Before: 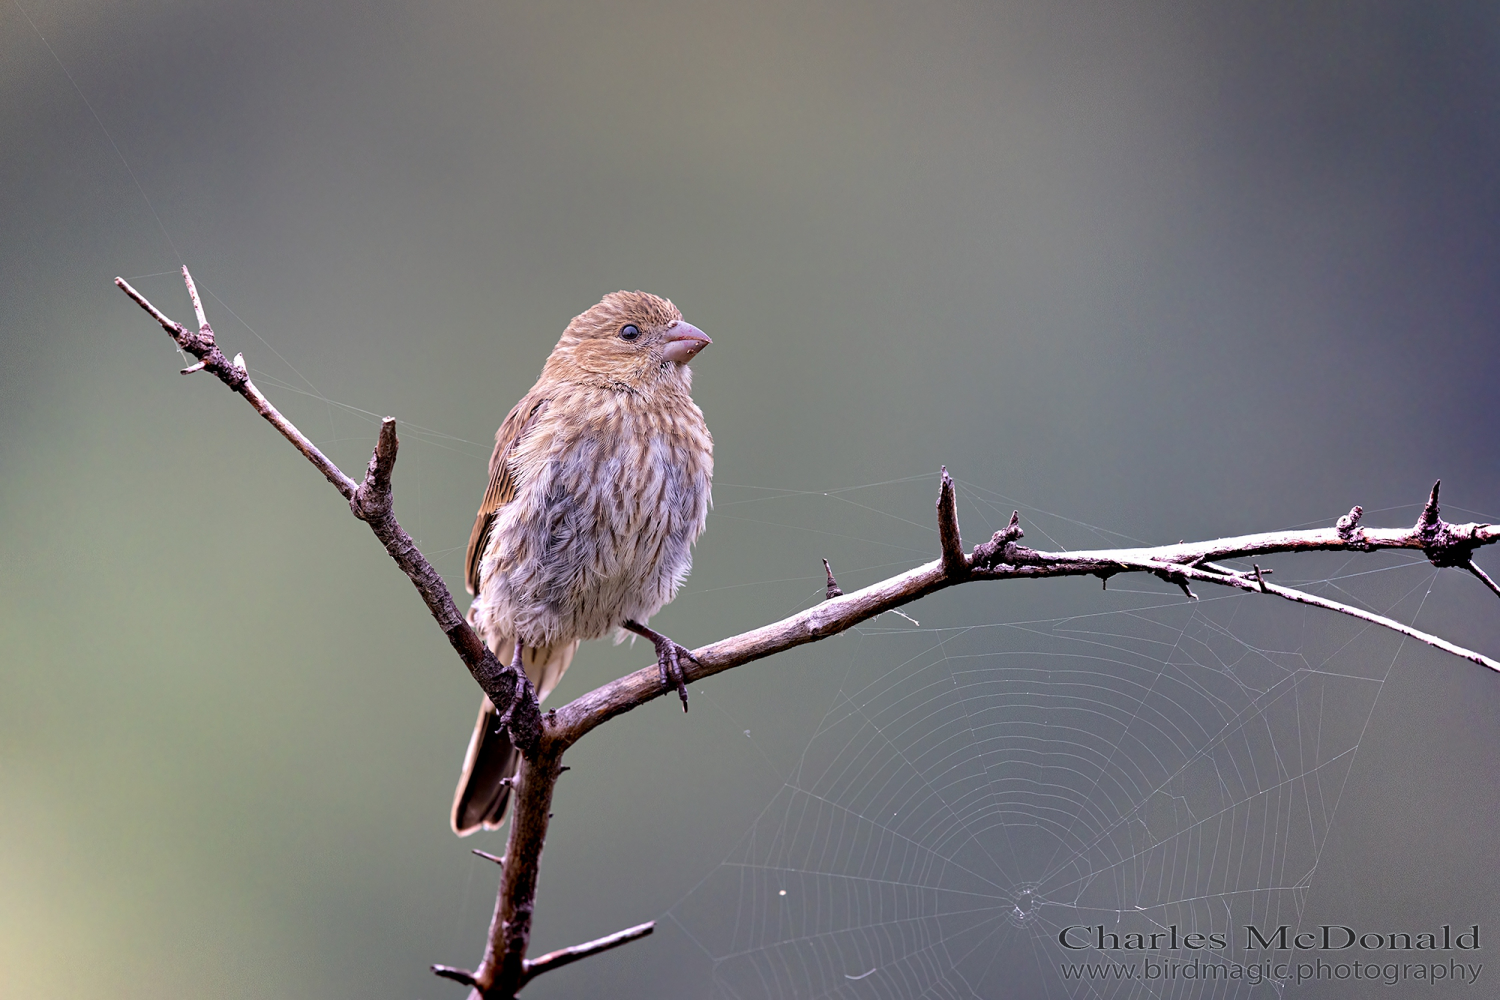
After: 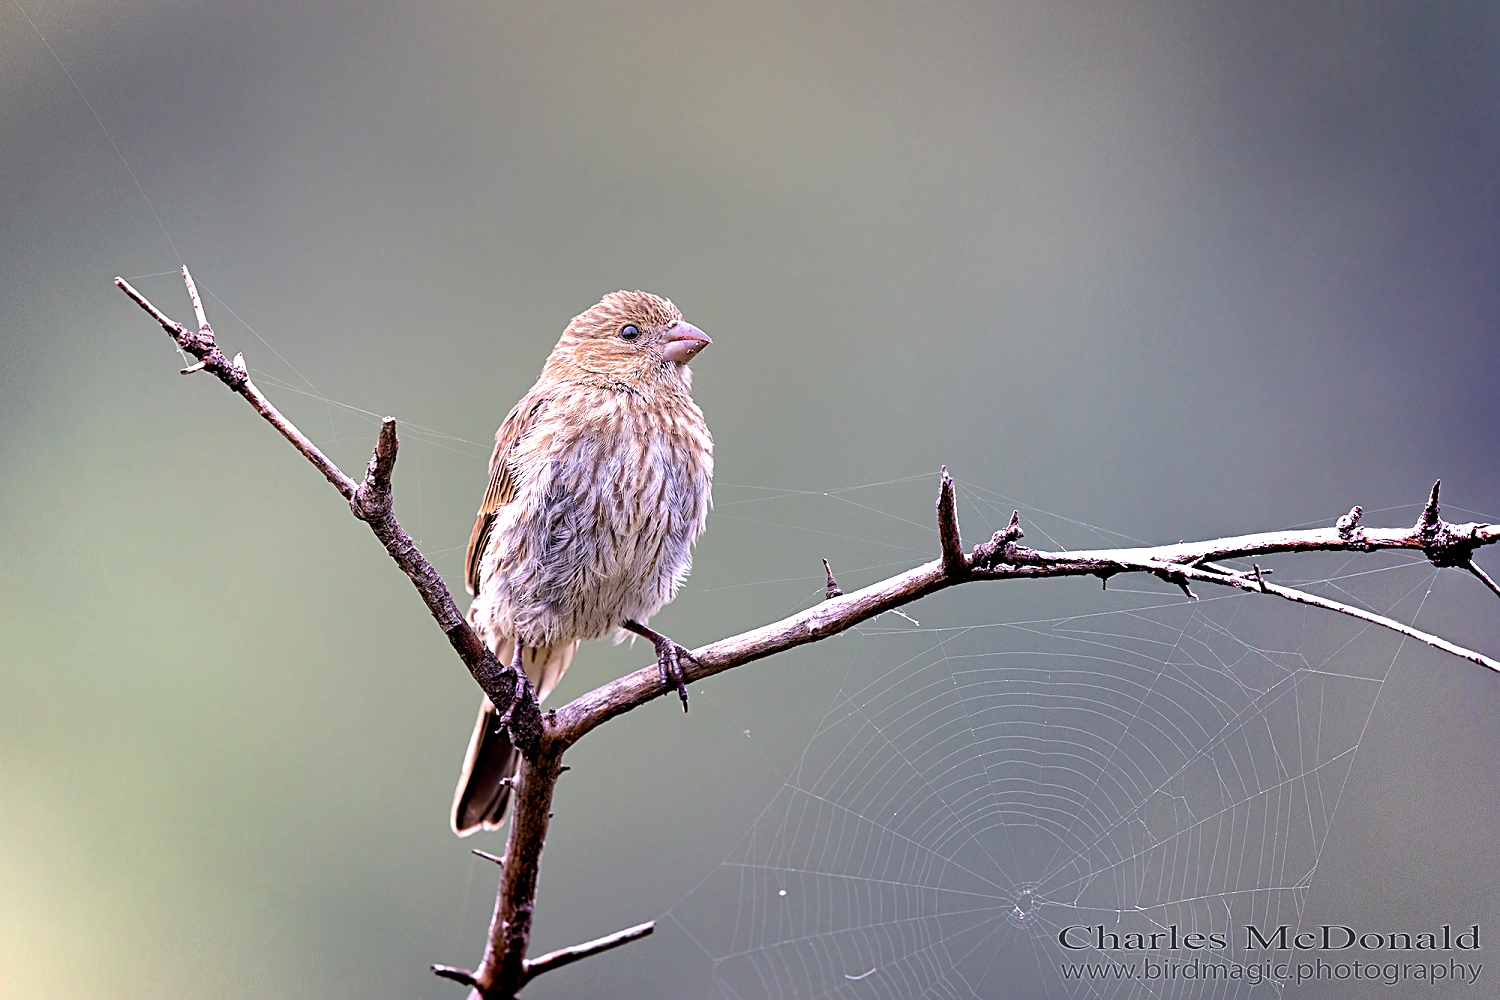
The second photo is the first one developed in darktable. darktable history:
sharpen: on, module defaults
exposure: black level correction 0, exposure 0.498 EV, compensate highlight preservation false
